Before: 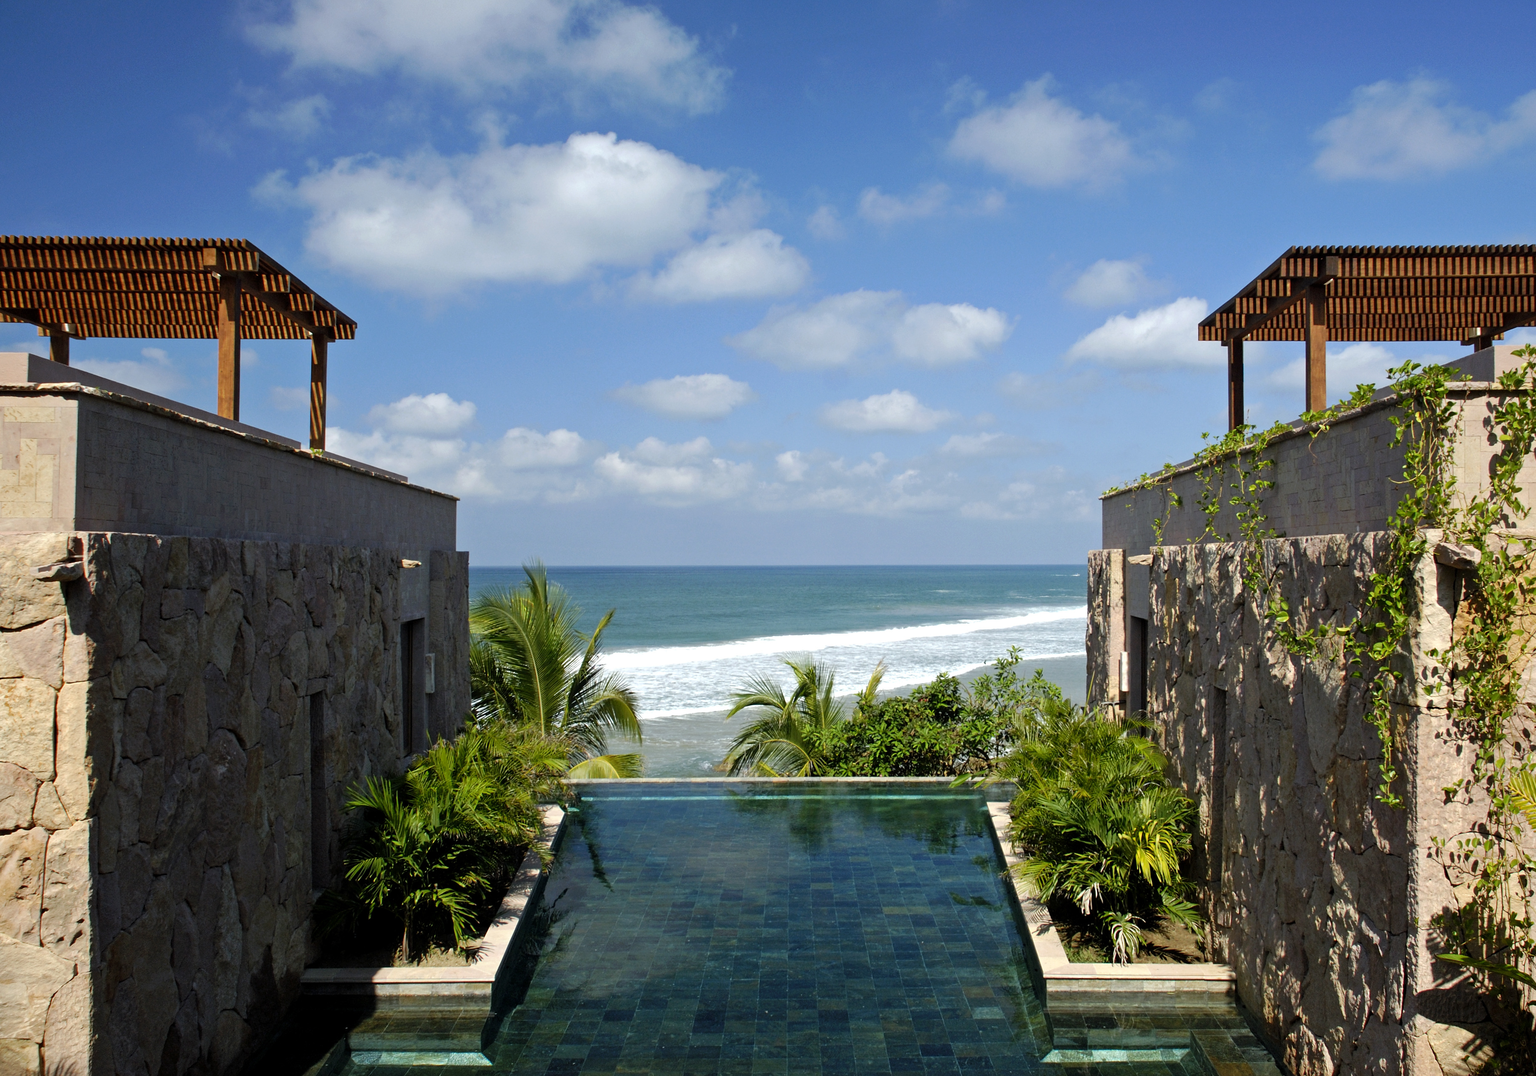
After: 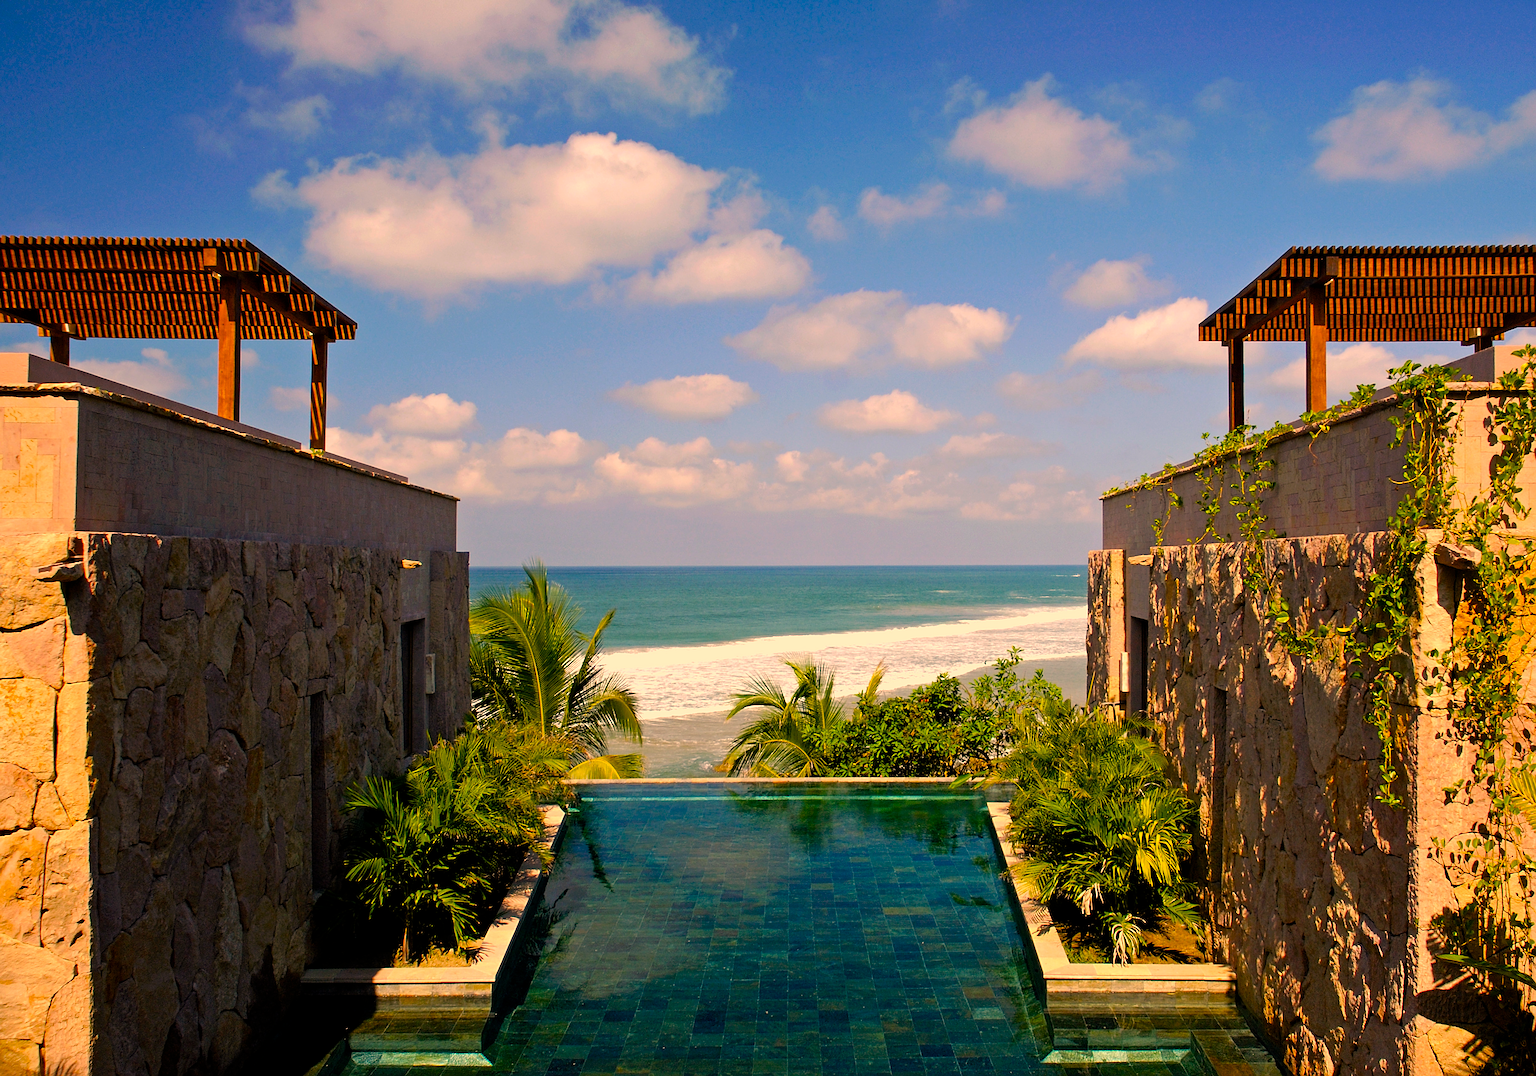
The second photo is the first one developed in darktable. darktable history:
color balance rgb: linear chroma grading › global chroma 15%, perceptual saturation grading › global saturation 30%
sharpen: on, module defaults
color correction: highlights a* 21.16, highlights b* 19.61
white balance: red 1.045, blue 0.932
